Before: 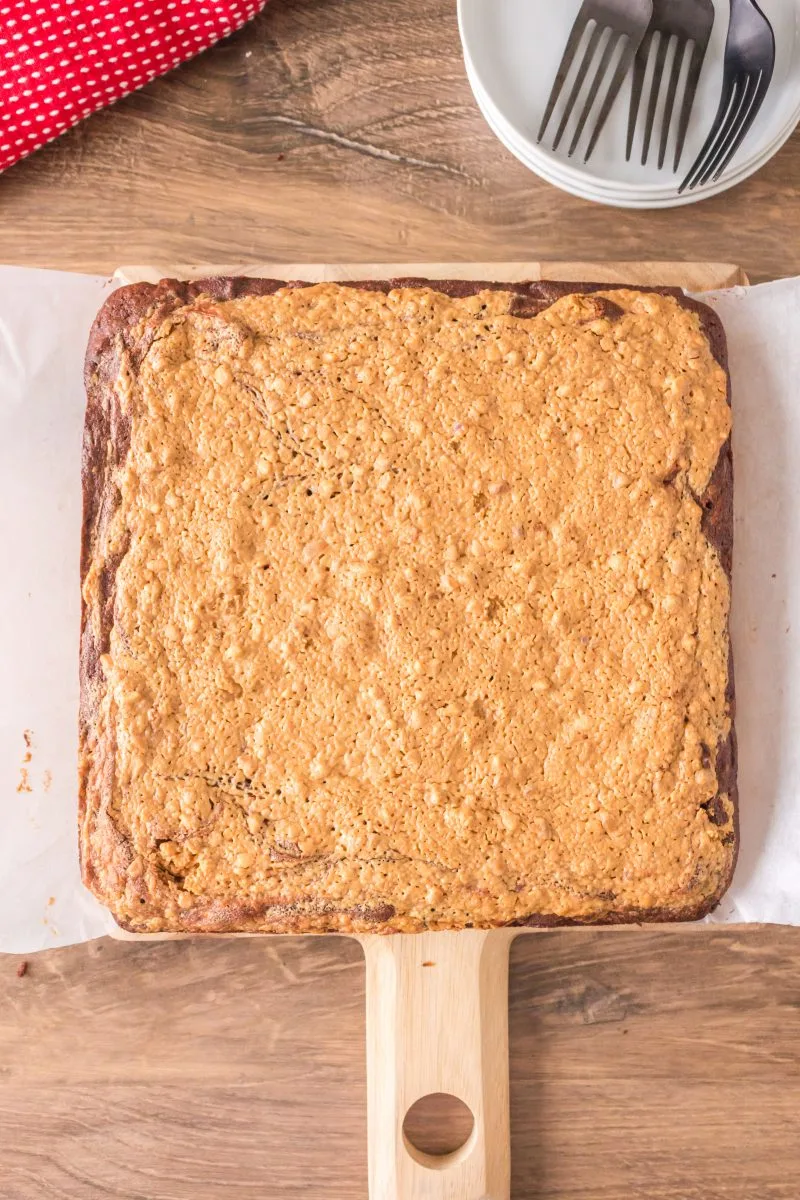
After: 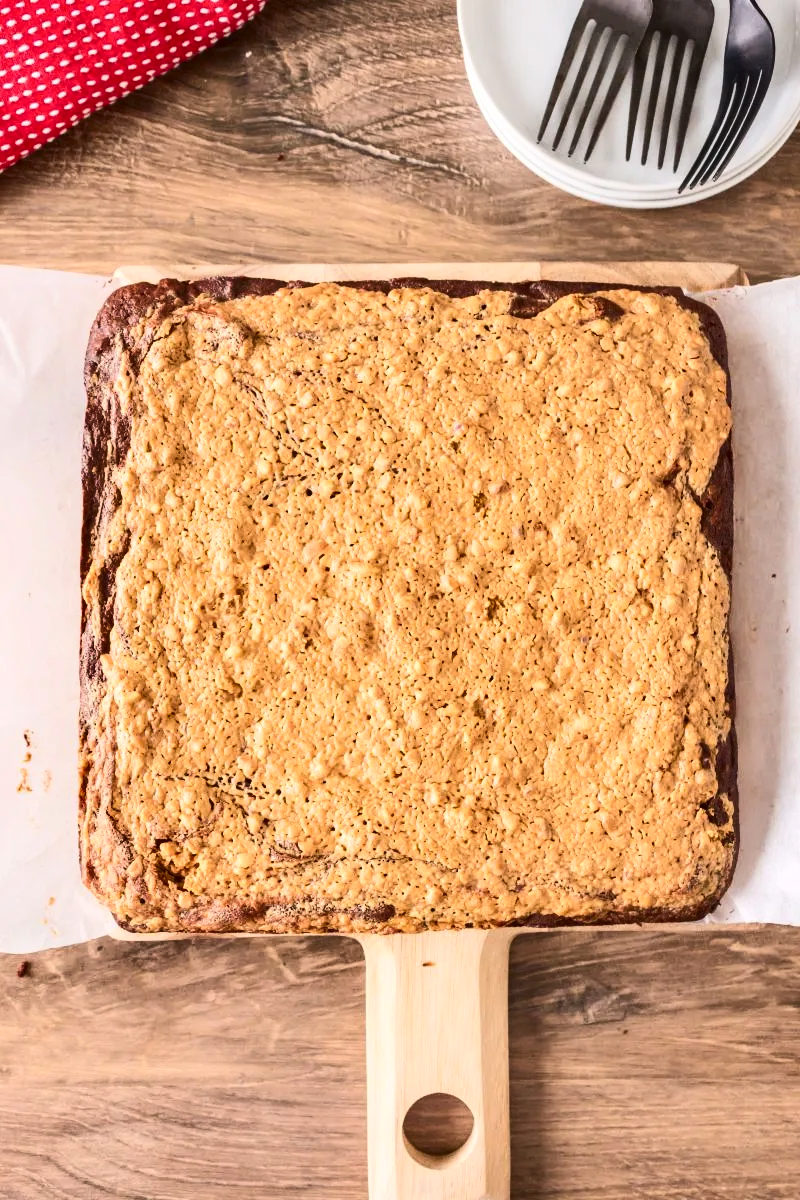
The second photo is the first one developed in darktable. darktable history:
contrast brightness saturation: contrast 0.294
shadows and highlights: soften with gaussian
